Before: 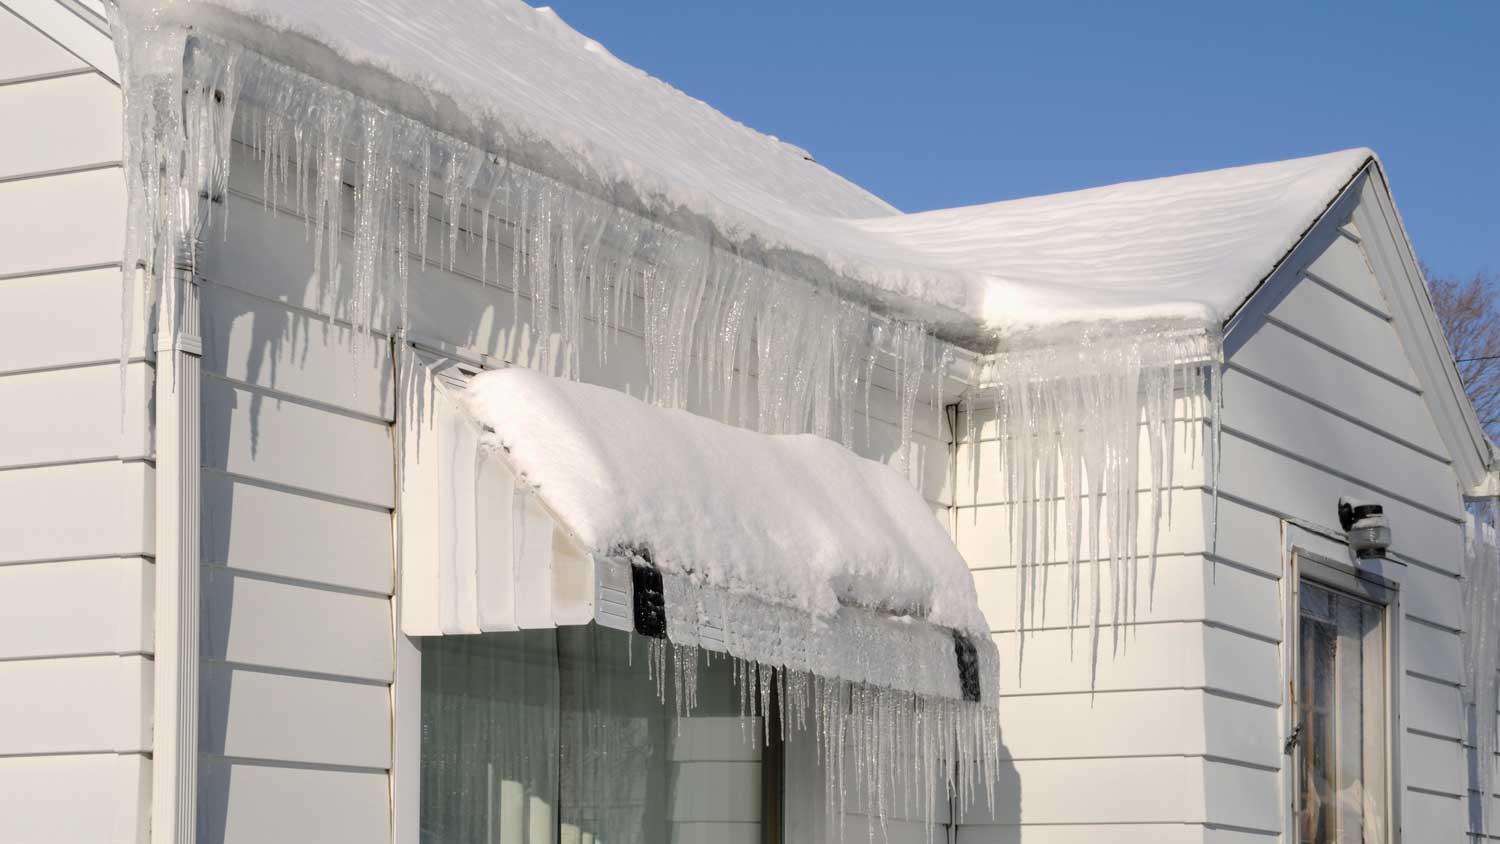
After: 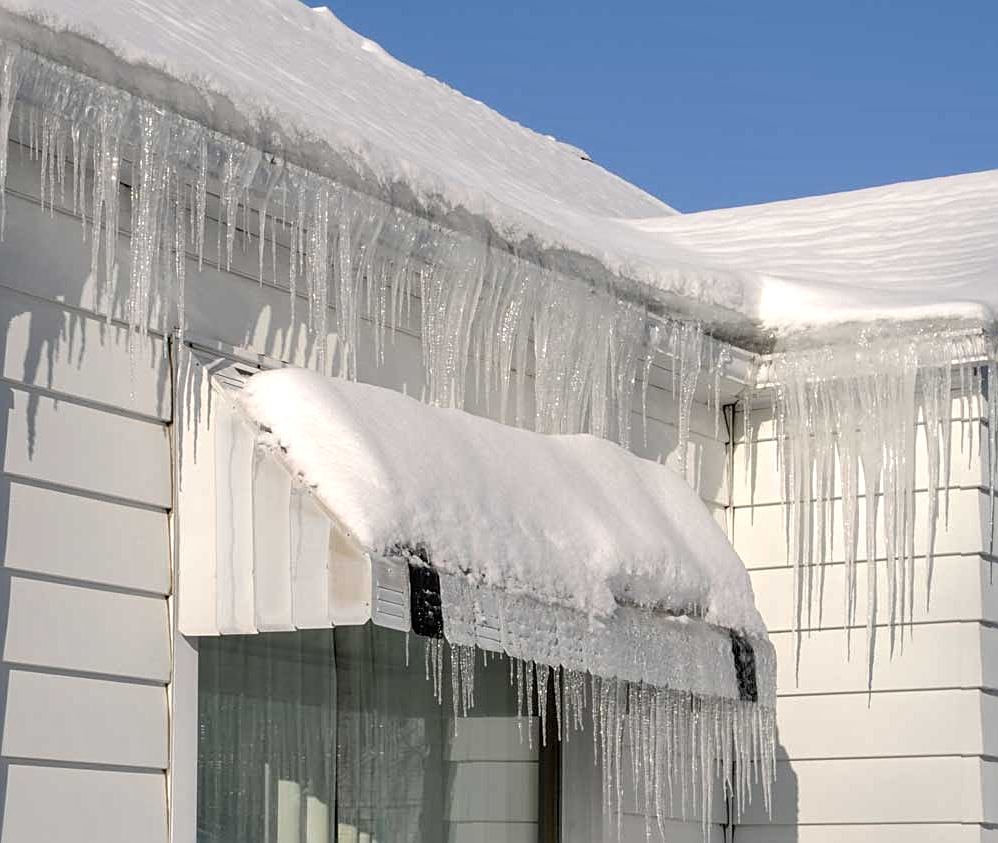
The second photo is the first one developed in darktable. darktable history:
crop and rotate: left 14.965%, right 18.485%
sharpen: on, module defaults
tone equalizer: edges refinement/feathering 500, mask exposure compensation -1.57 EV, preserve details no
local contrast: on, module defaults
